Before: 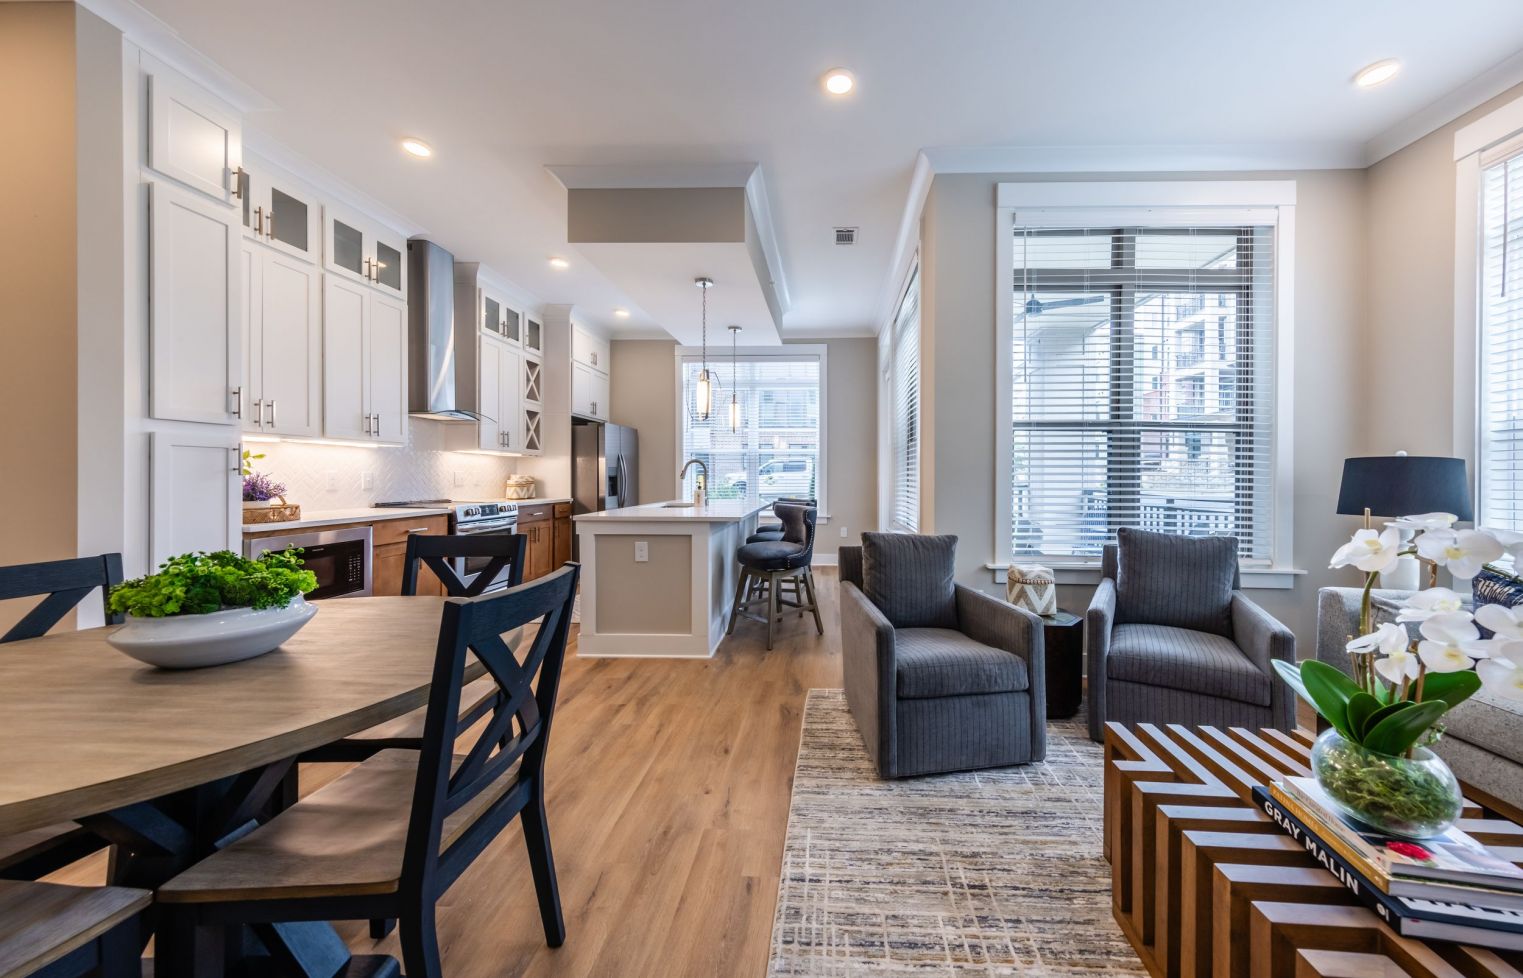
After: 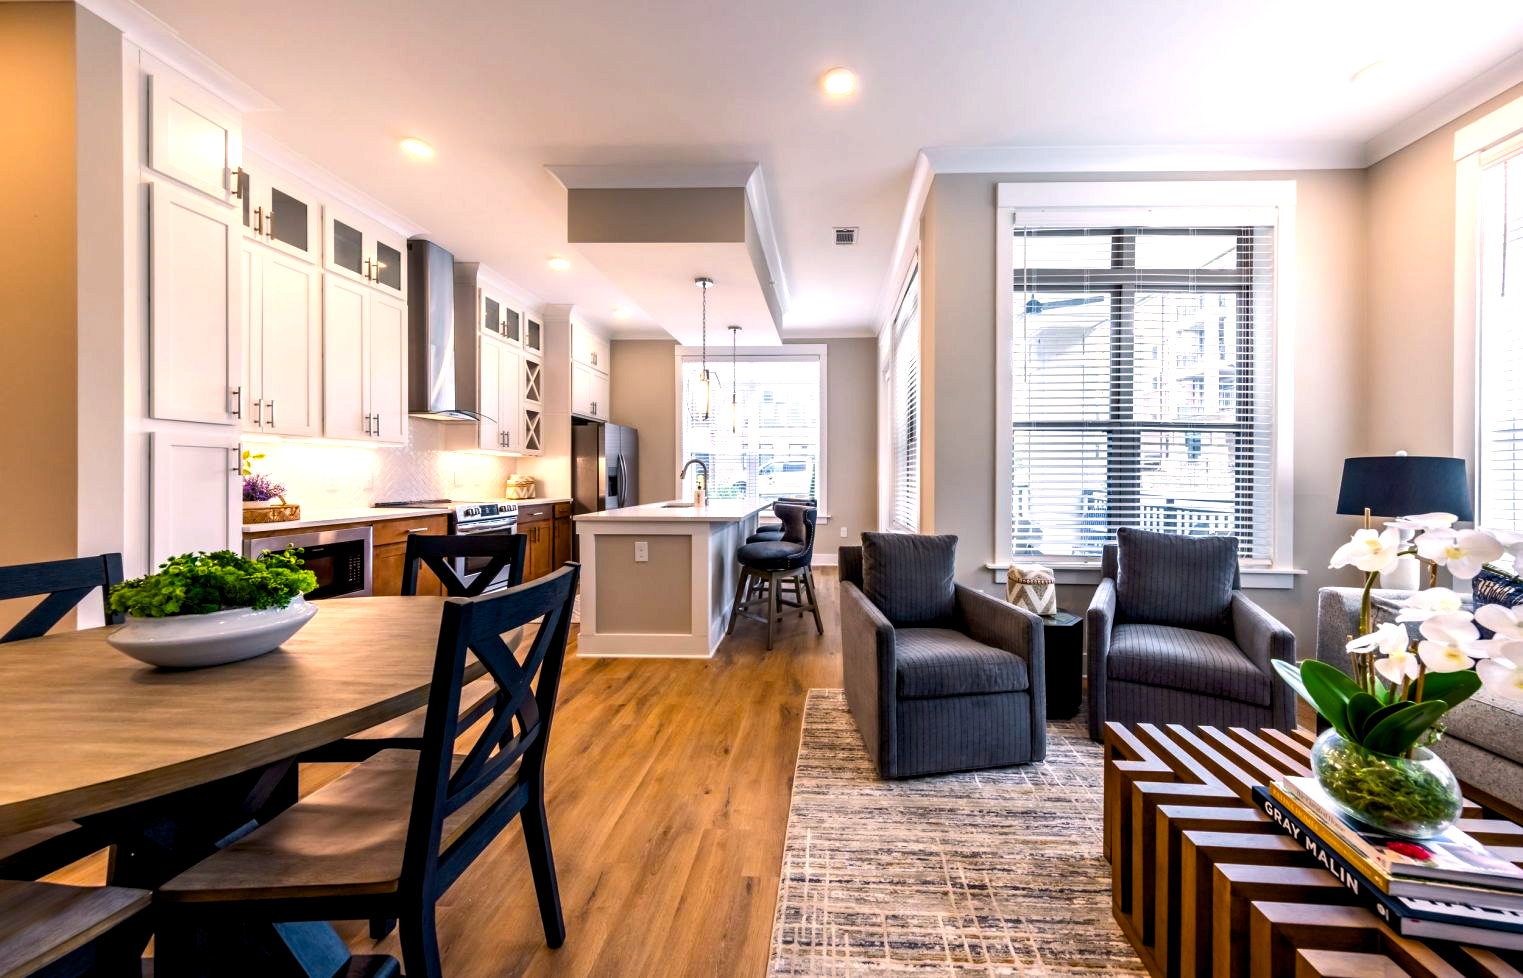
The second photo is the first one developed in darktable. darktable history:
color balance rgb: shadows lift › chroma 2.05%, shadows lift › hue 48.17°, highlights gain › chroma 3.095%, highlights gain › hue 54.28°, global offset › luminance -0.856%, perceptual saturation grading › global saturation 42.282%, perceptual brilliance grading › global brilliance 19.924%, perceptual brilliance grading › shadows -40.45%
